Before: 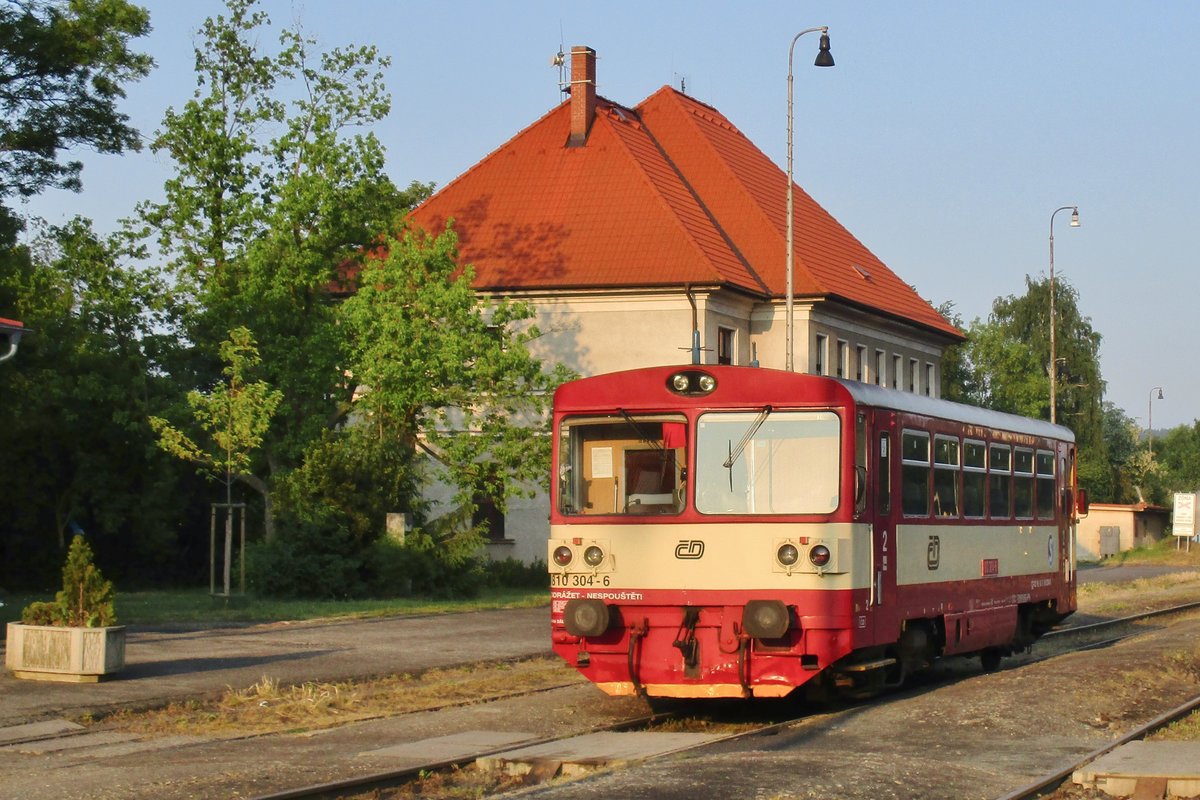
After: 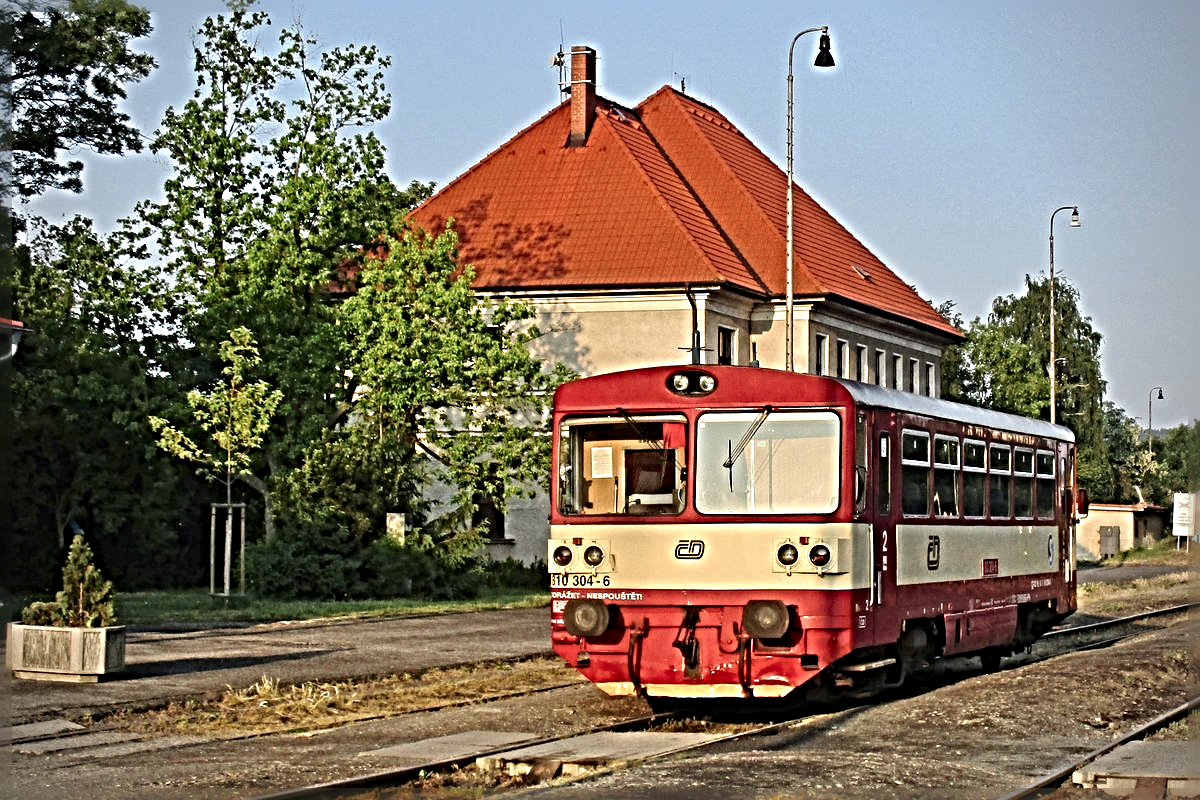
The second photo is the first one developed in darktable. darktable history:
sharpen: radius 6.282, amount 1.787, threshold 0.098
vignetting: on, module defaults
